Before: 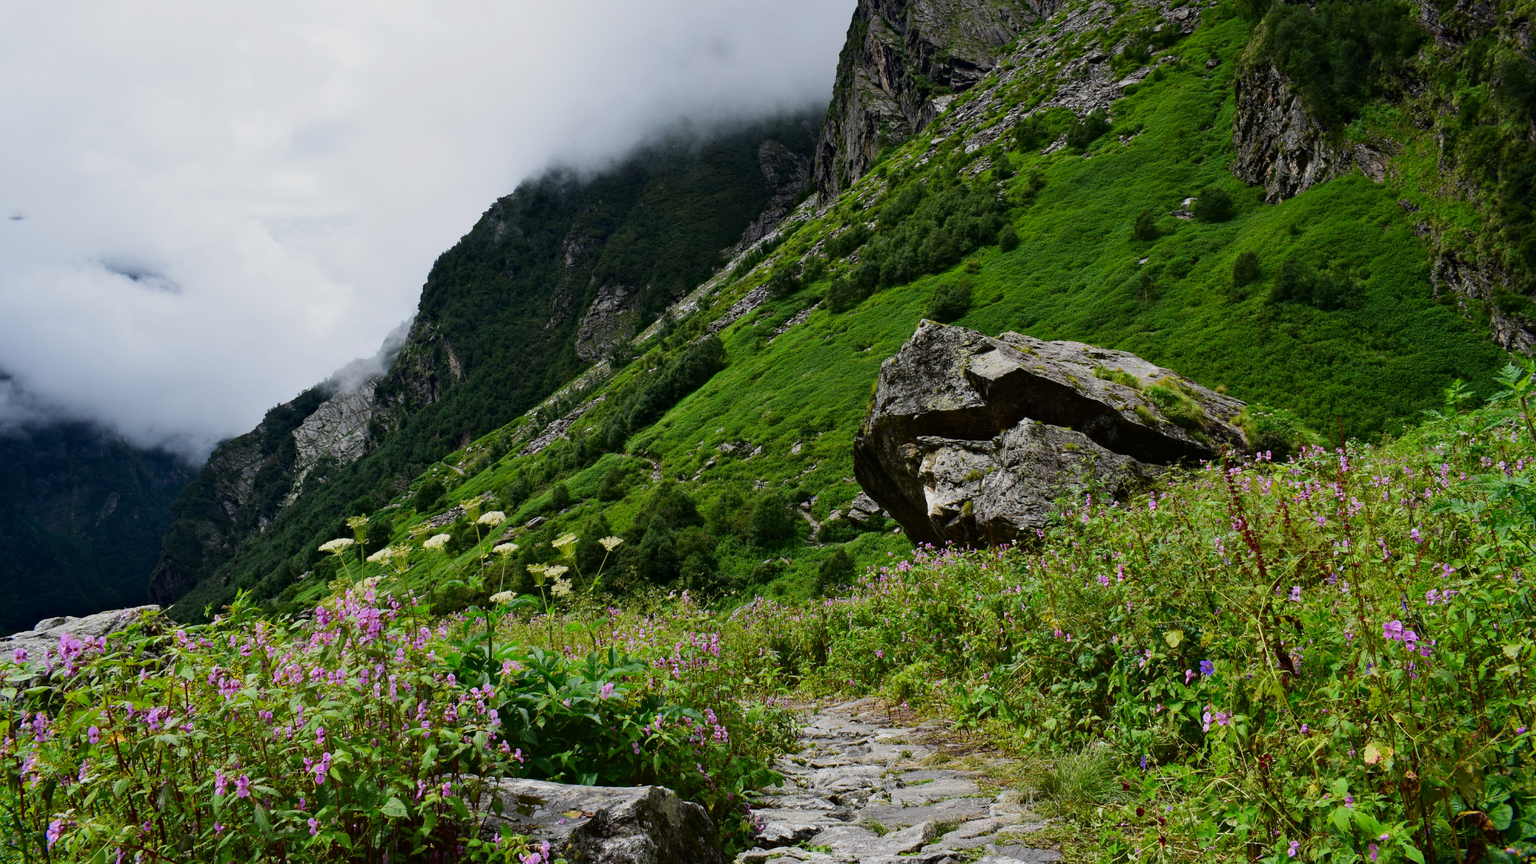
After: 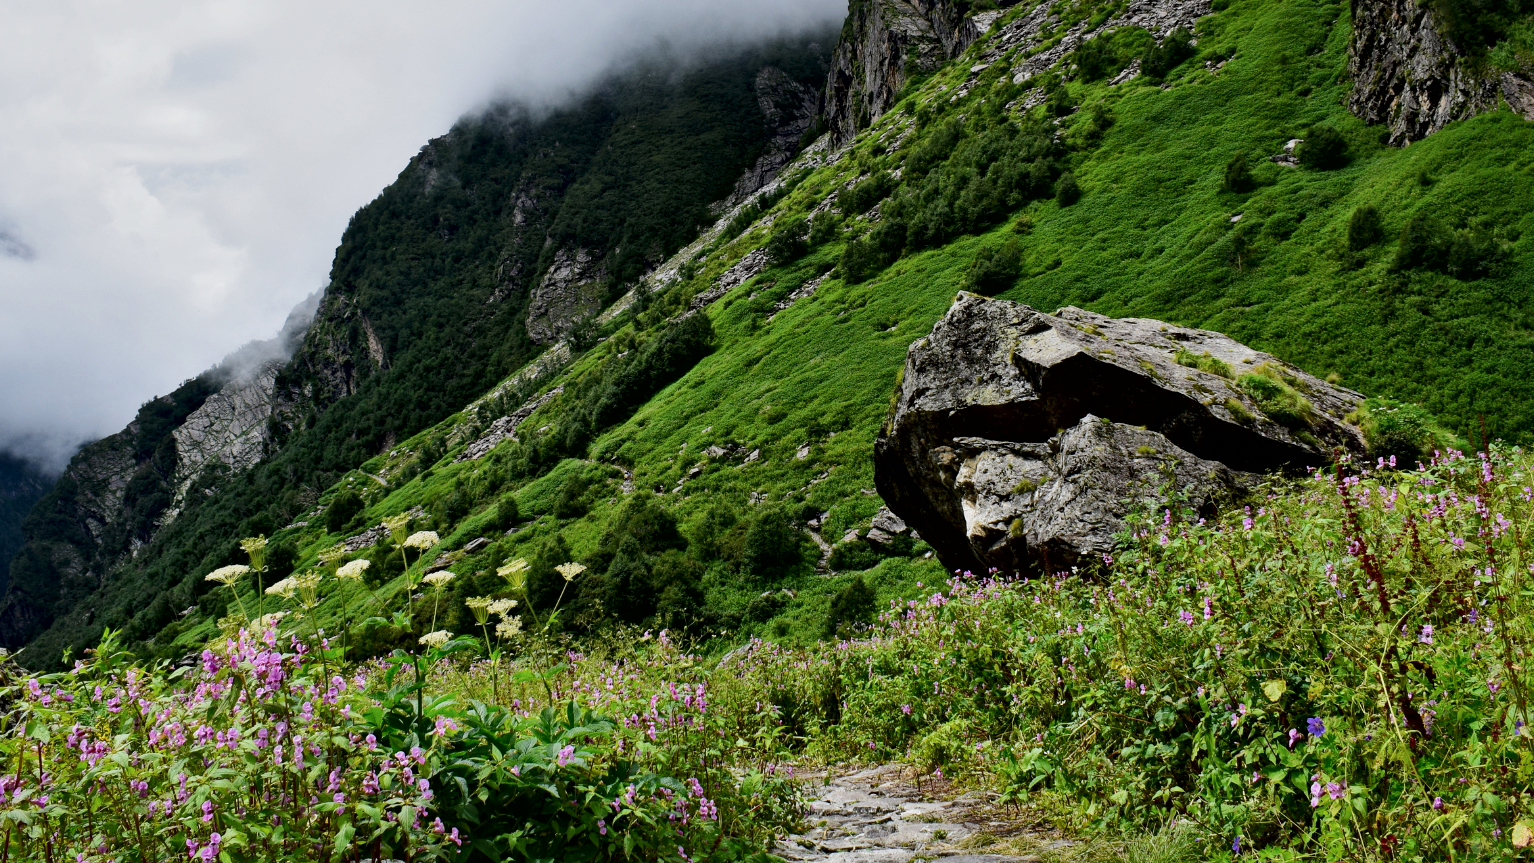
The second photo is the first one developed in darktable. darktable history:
local contrast: mode bilateral grid, contrast 25, coarseness 60, detail 151%, midtone range 0.2
tone equalizer: on, module defaults
crop and rotate: left 10.071%, top 10.071%, right 10.02%, bottom 10.02%
